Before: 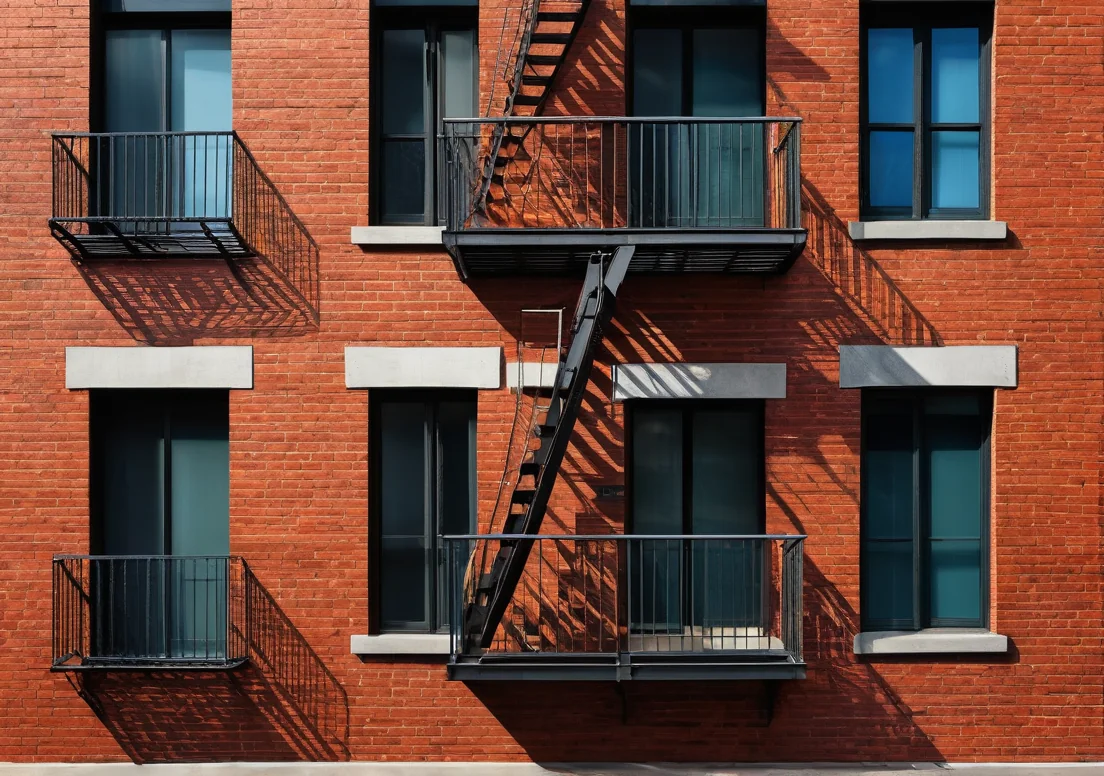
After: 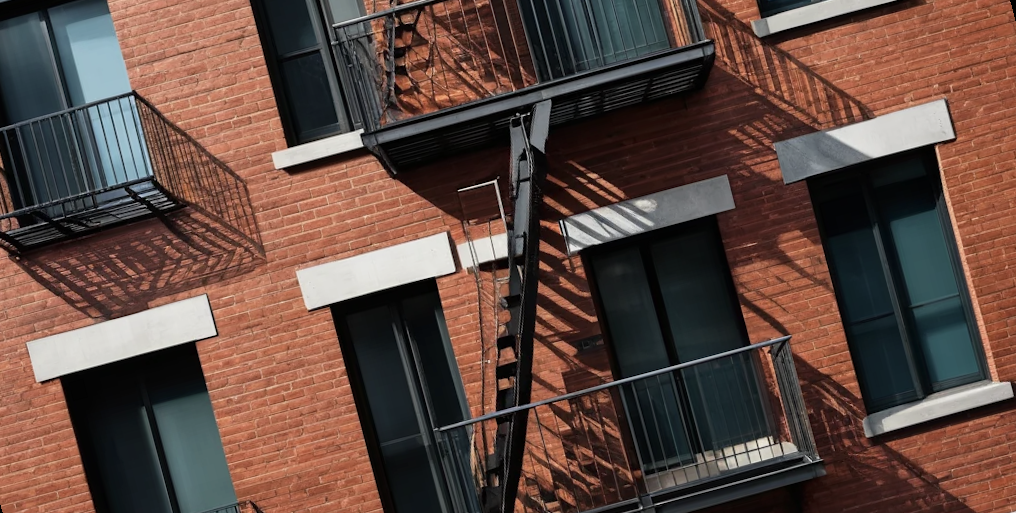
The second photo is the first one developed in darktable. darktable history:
rotate and perspective: rotation -14.8°, crop left 0.1, crop right 0.903, crop top 0.25, crop bottom 0.748
contrast brightness saturation: contrast 0.1, saturation -0.3
